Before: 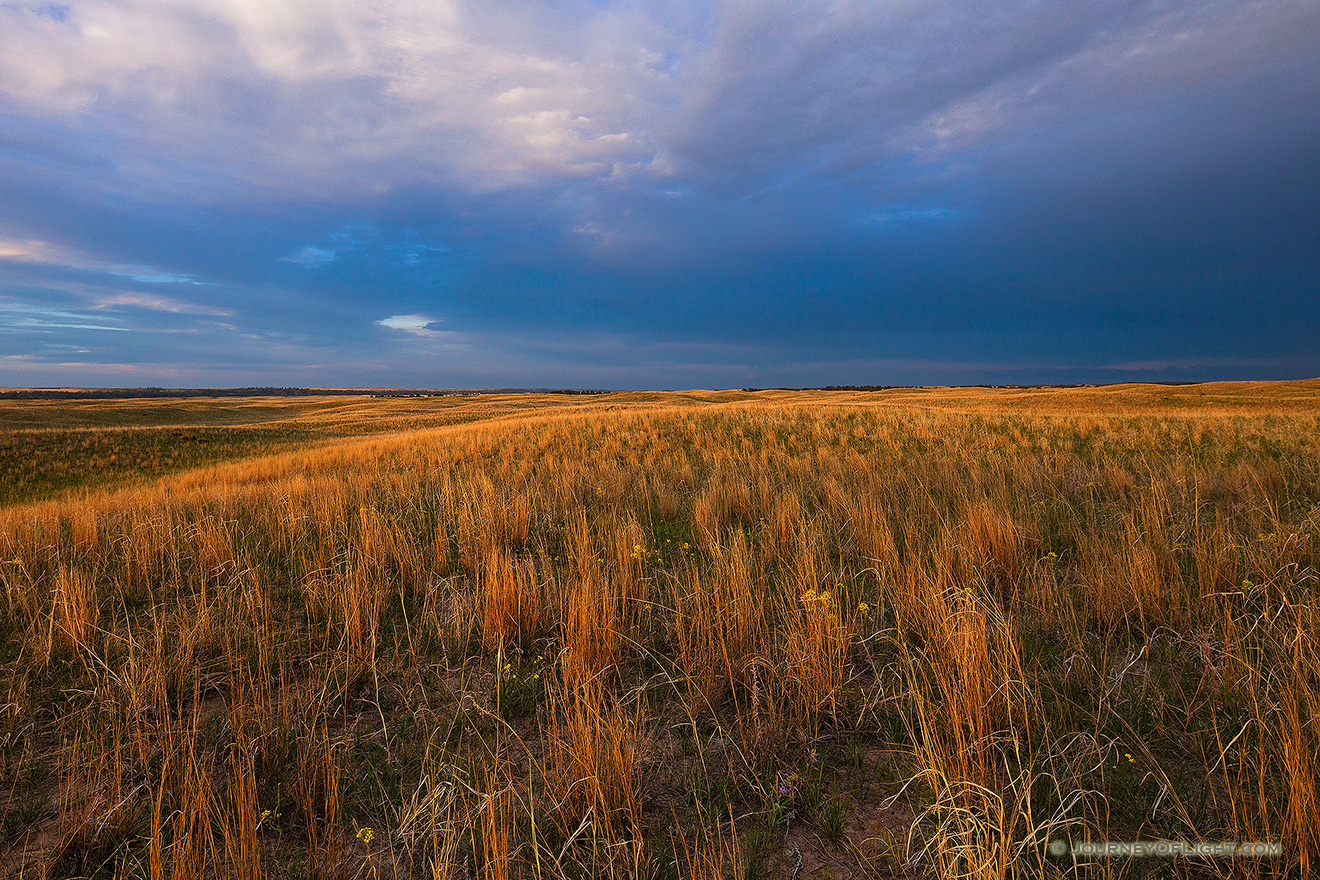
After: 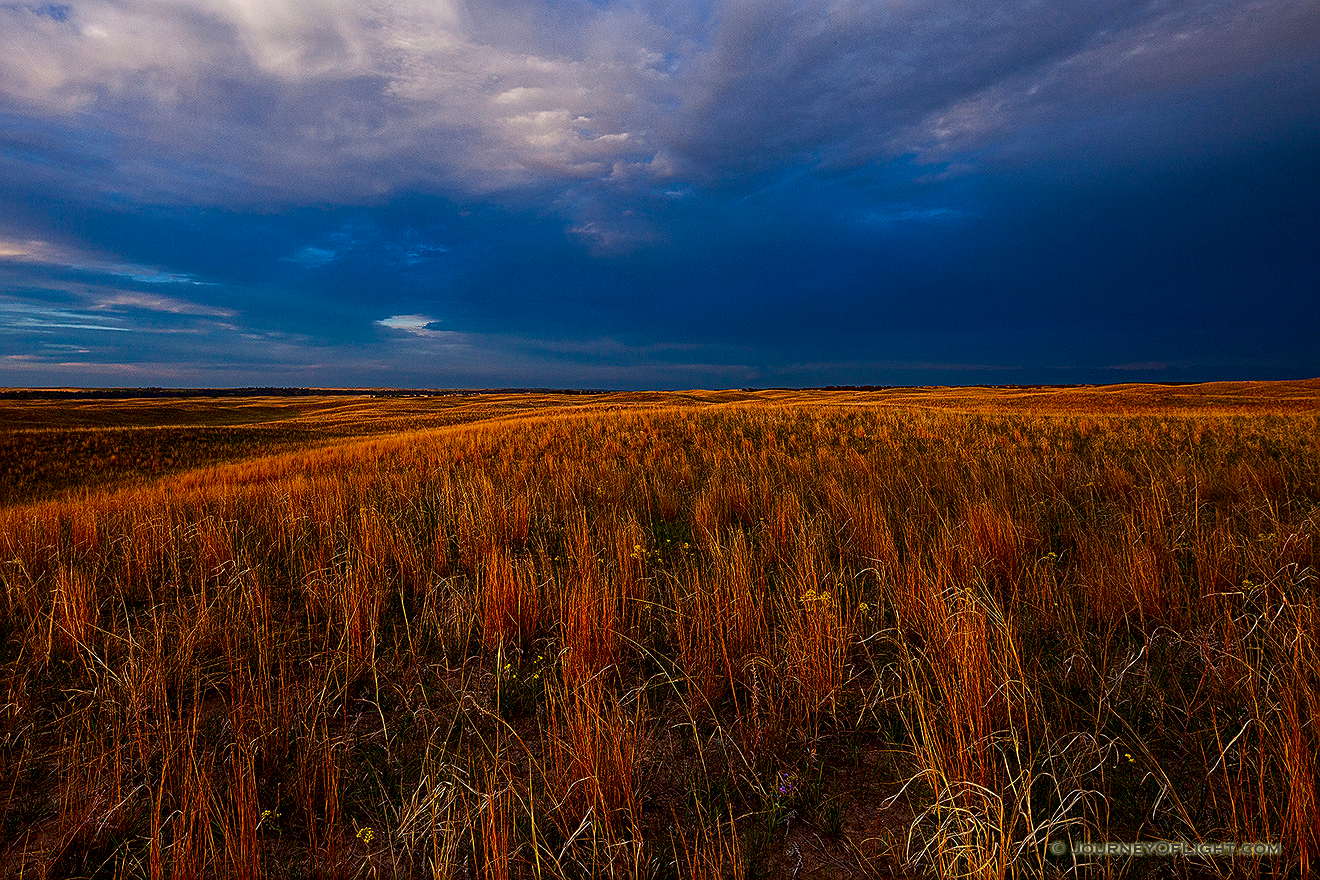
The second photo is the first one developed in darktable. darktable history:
contrast brightness saturation: brightness -0.253, saturation 0.197
local contrast: on, module defaults
exposure: black level correction 0.009, exposure -0.161 EV, compensate exposure bias true, compensate highlight preservation false
sharpen: on, module defaults
